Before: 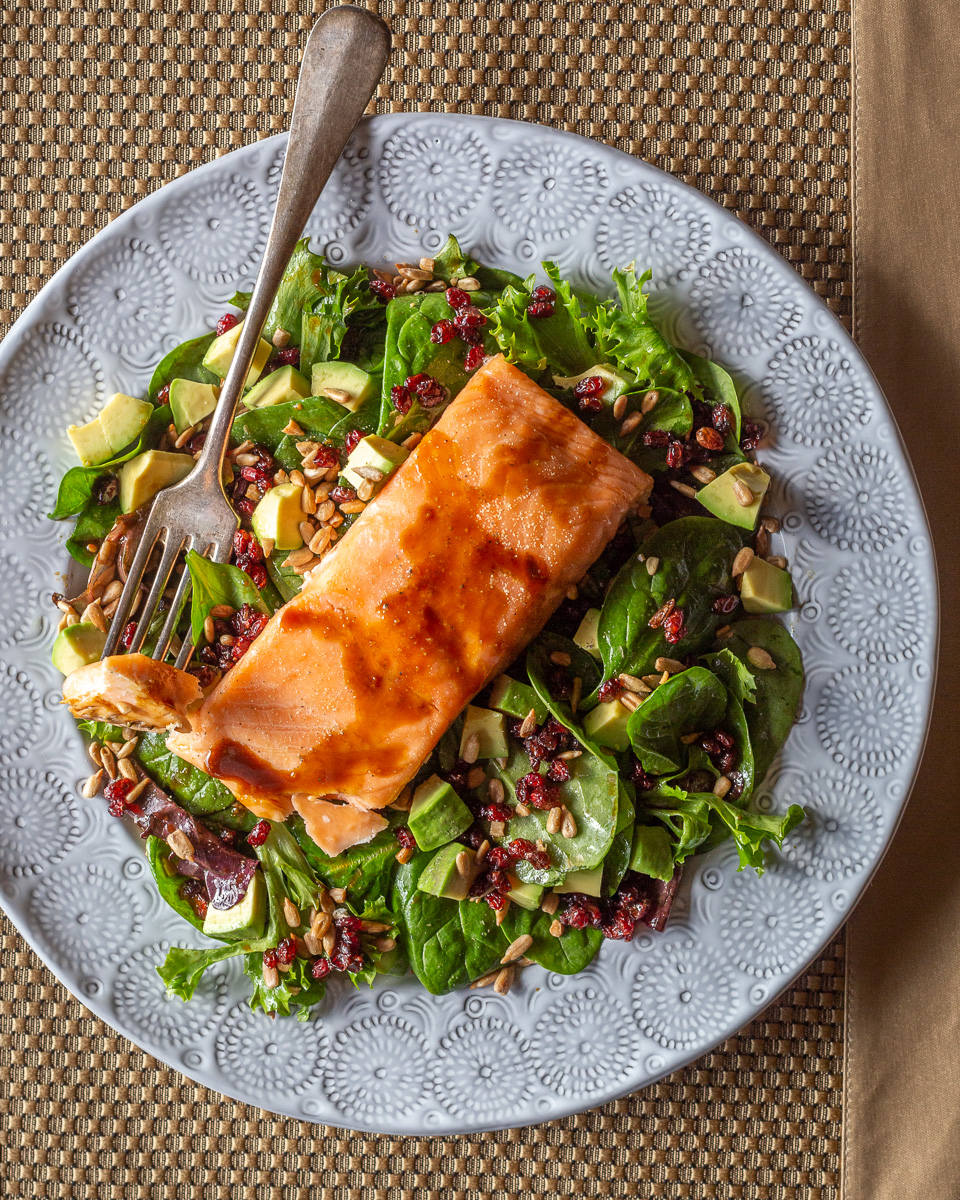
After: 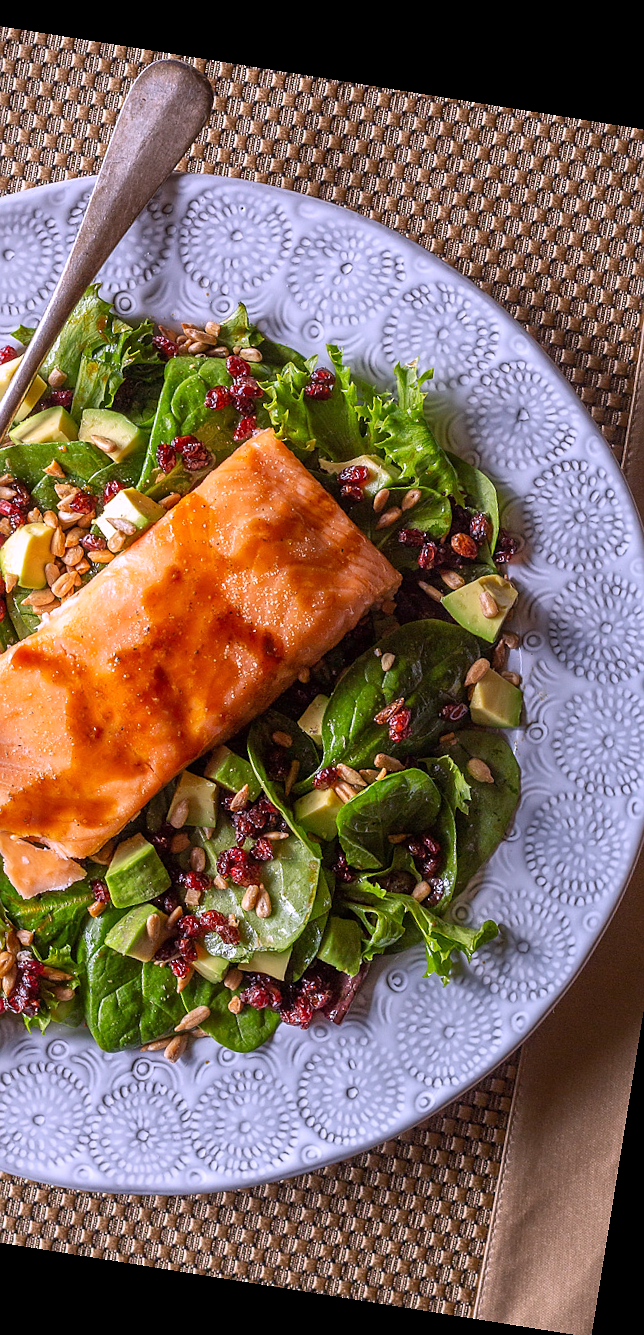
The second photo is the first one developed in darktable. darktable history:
sharpen: radius 0.969, amount 0.604
white balance: red 1.042, blue 1.17
rotate and perspective: rotation 9.12°, automatic cropping off
crop: left 31.458%, top 0%, right 11.876%
